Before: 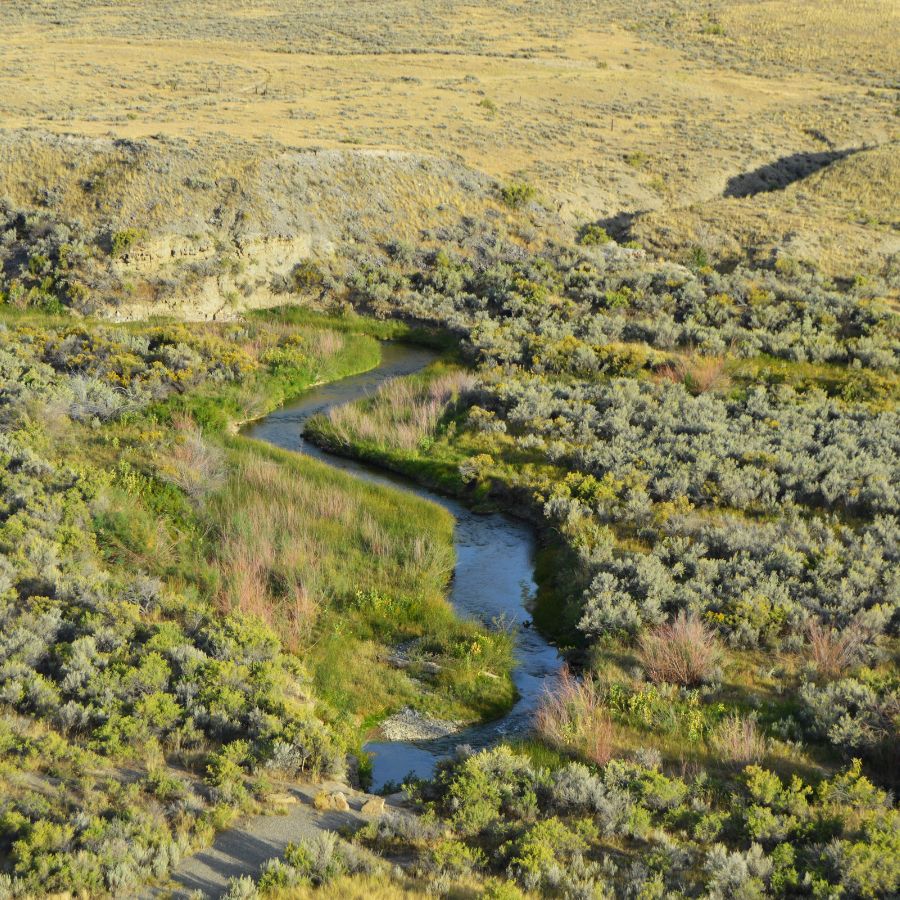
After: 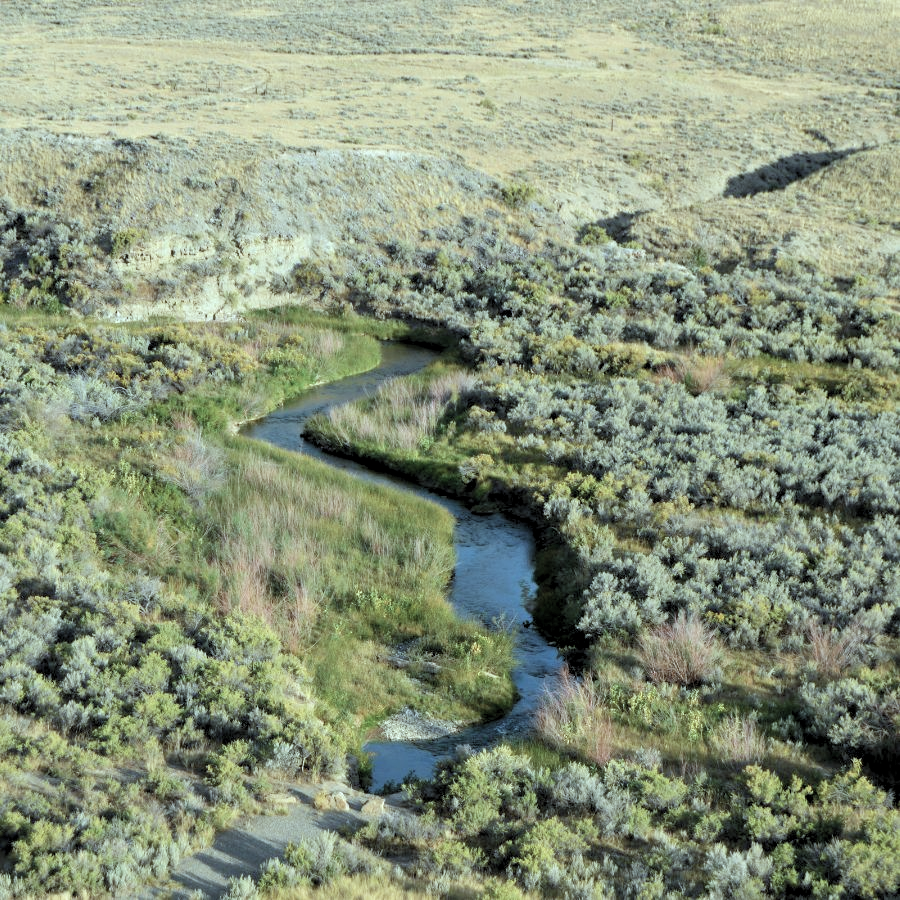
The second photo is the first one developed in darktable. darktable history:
color correction: highlights a* -12.64, highlights b* -18.1, saturation 0.7
rgb levels: levels [[0.01, 0.419, 0.839], [0, 0.5, 1], [0, 0.5, 1]]
bloom: size 3%, threshold 100%, strength 0%
